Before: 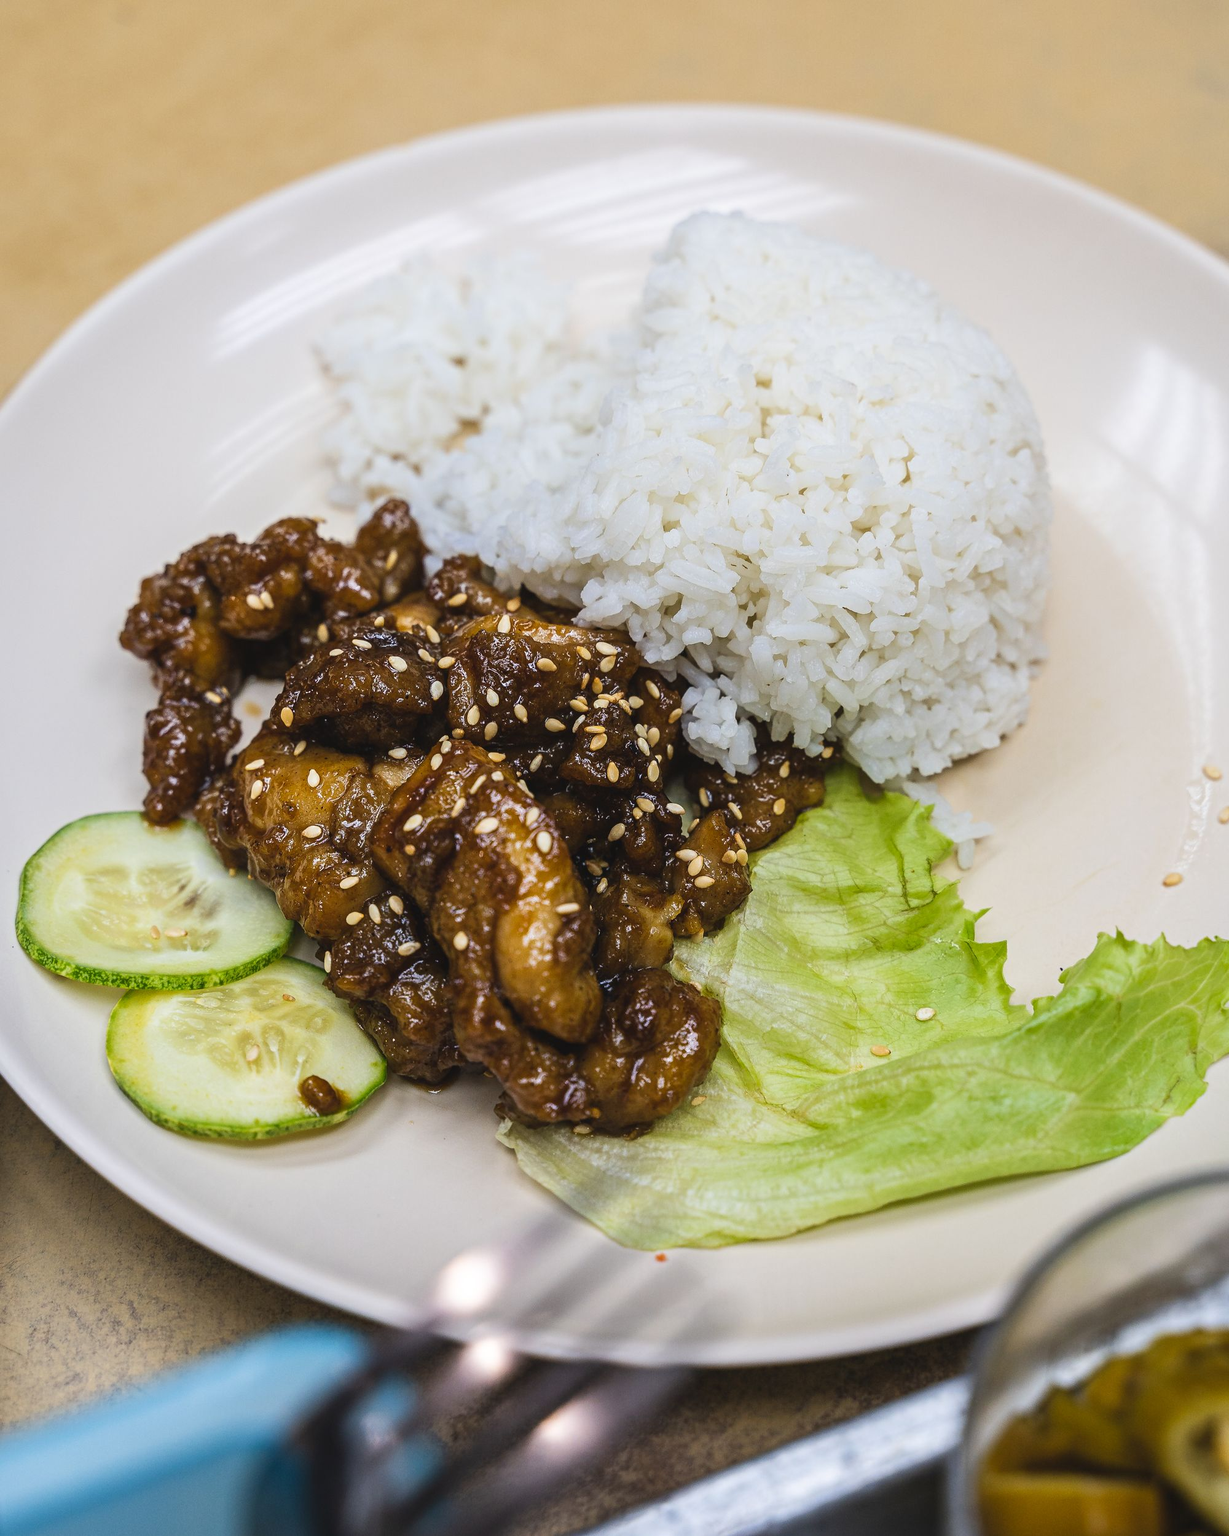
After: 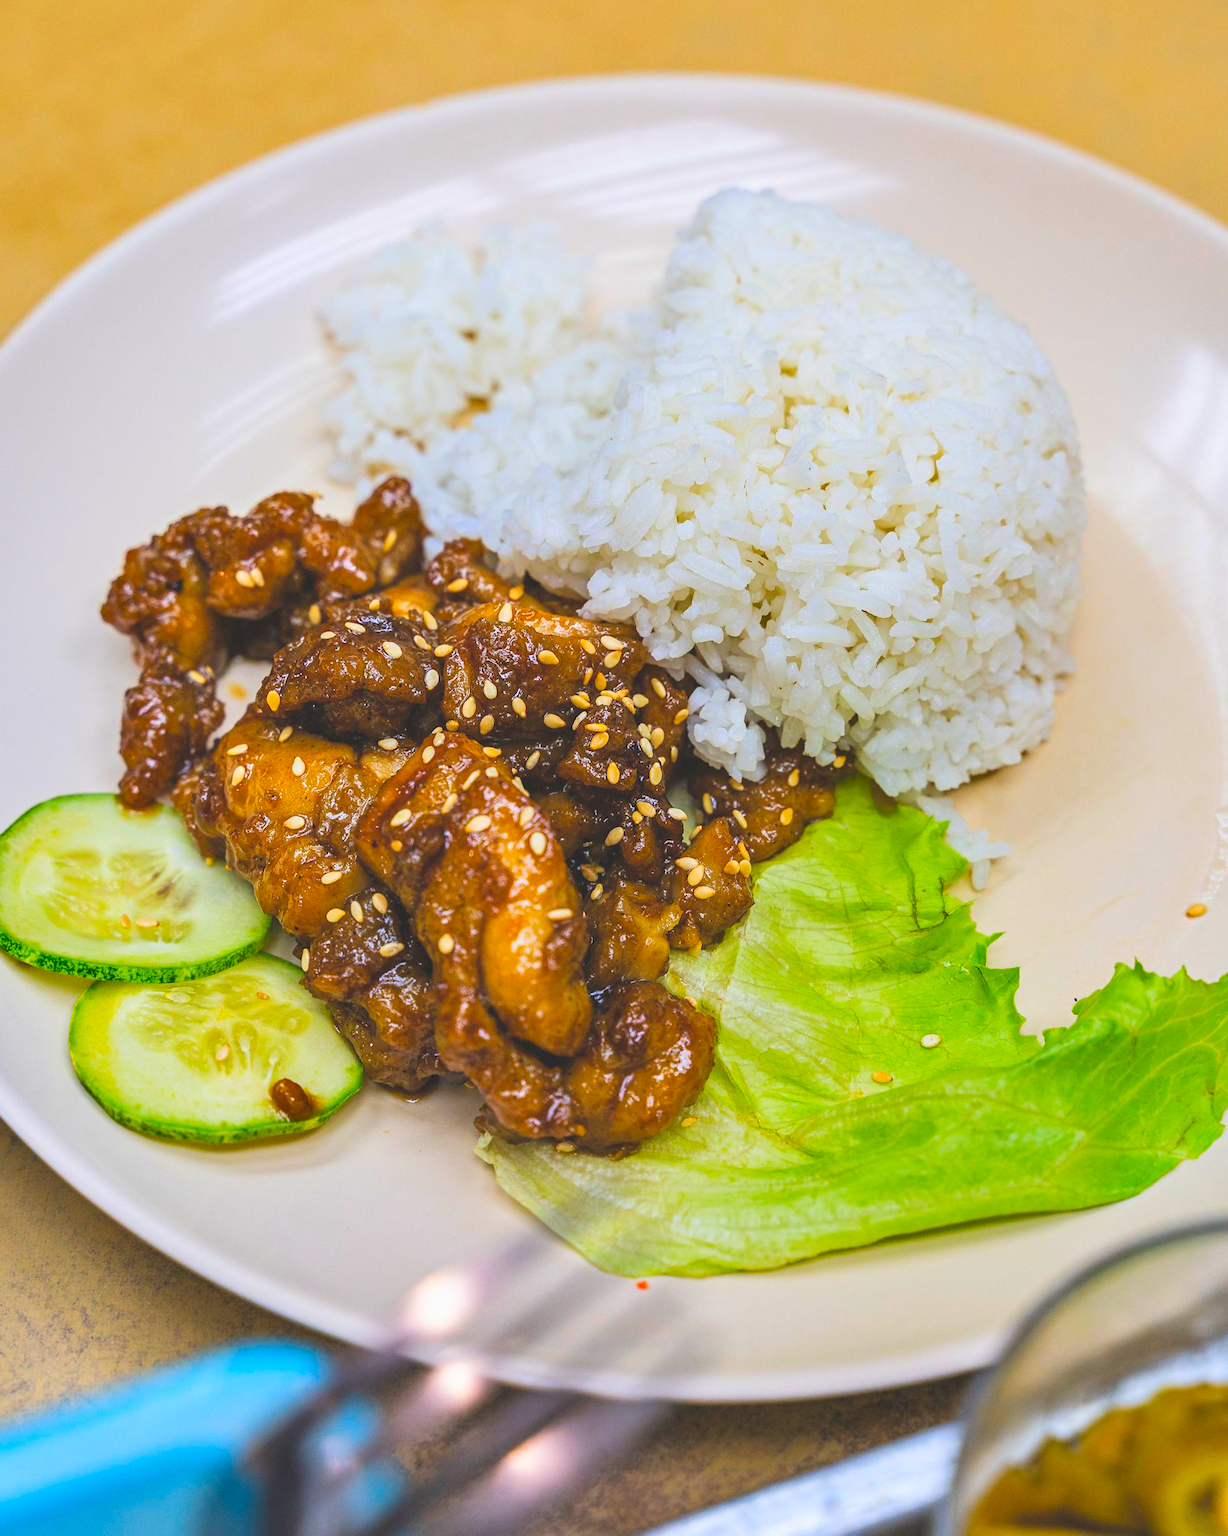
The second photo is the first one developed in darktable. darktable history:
contrast brightness saturation: brightness 0.28
shadows and highlights: soften with gaussian
grain: coarseness 0.09 ISO, strength 10%
crop and rotate: angle -2.38°
local contrast: mode bilateral grid, contrast 100, coarseness 100, detail 91%, midtone range 0.2
color correction: saturation 1.8
